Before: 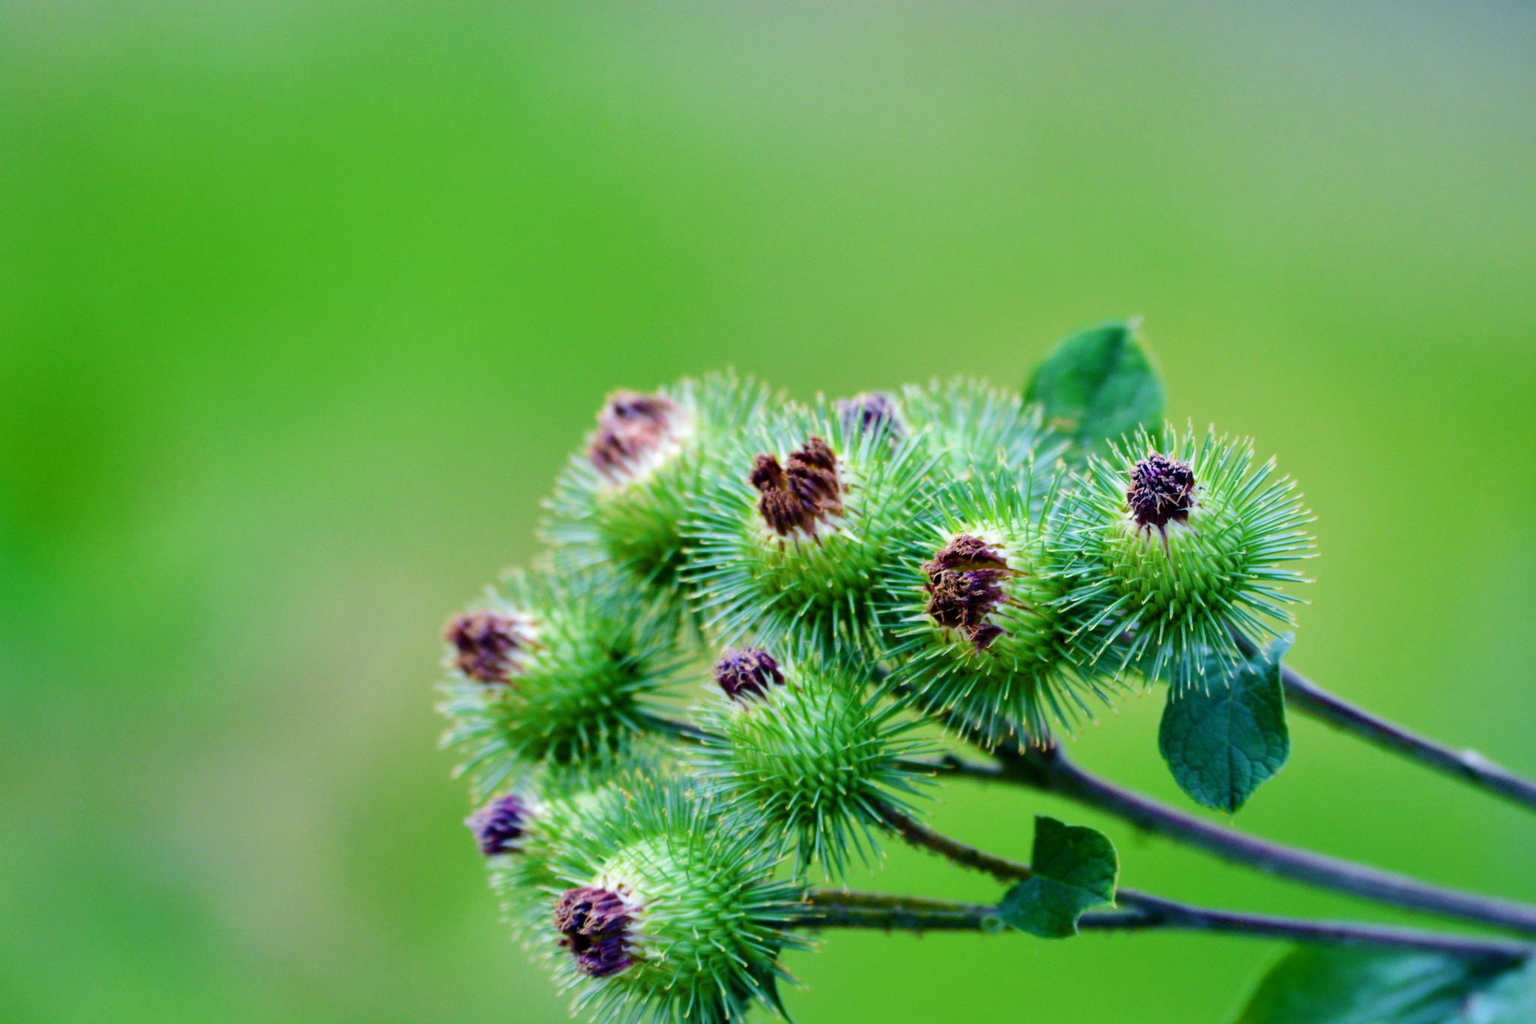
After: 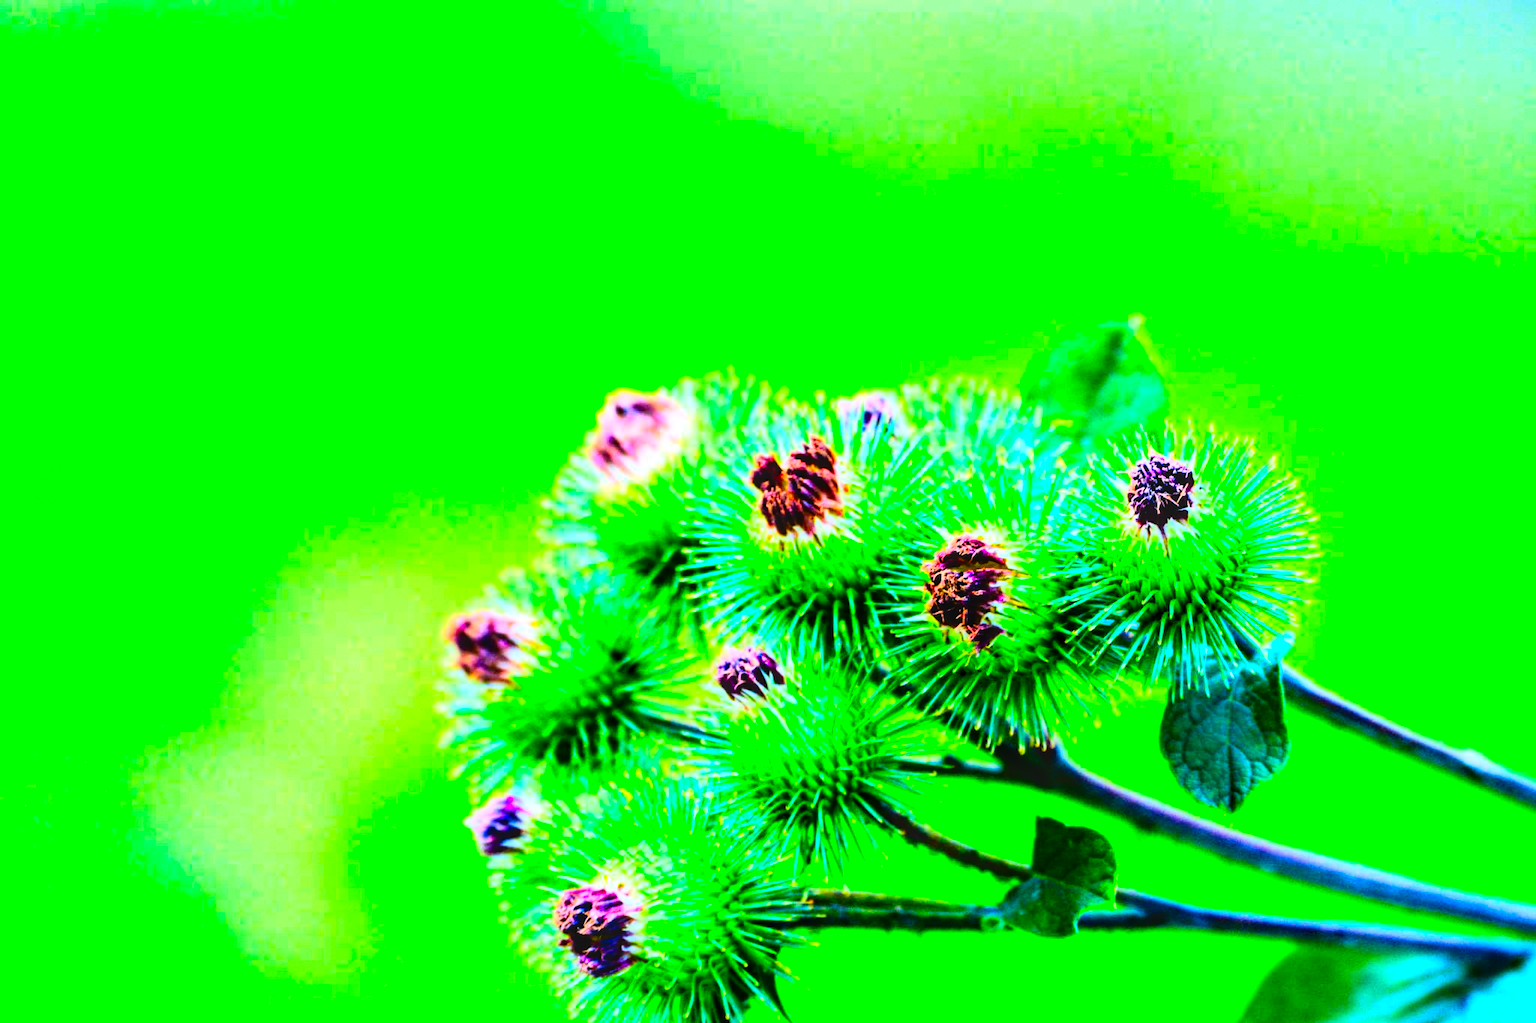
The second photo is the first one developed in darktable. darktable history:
rgb curve: curves: ch0 [(0, 0) (0.21, 0.15) (0.24, 0.21) (0.5, 0.75) (0.75, 0.96) (0.89, 0.99) (1, 1)]; ch1 [(0, 0.02) (0.21, 0.13) (0.25, 0.2) (0.5, 0.67) (0.75, 0.9) (0.89, 0.97) (1, 1)]; ch2 [(0, 0.02) (0.21, 0.13) (0.25, 0.2) (0.5, 0.67) (0.75, 0.9) (0.89, 0.97) (1, 1)], compensate middle gray true
exposure: exposure 0.127 EV, compensate highlight preservation false
local contrast: on, module defaults
color correction: saturation 2.15
contrast brightness saturation: contrast 0.05
